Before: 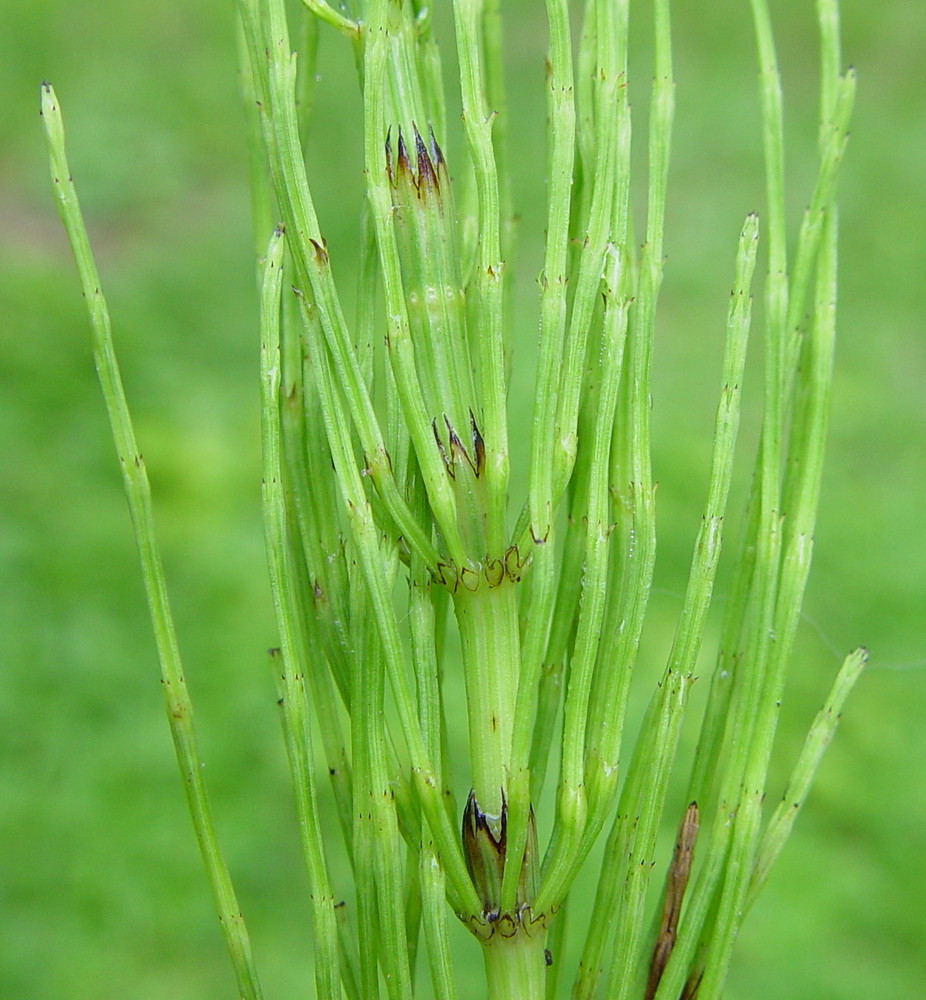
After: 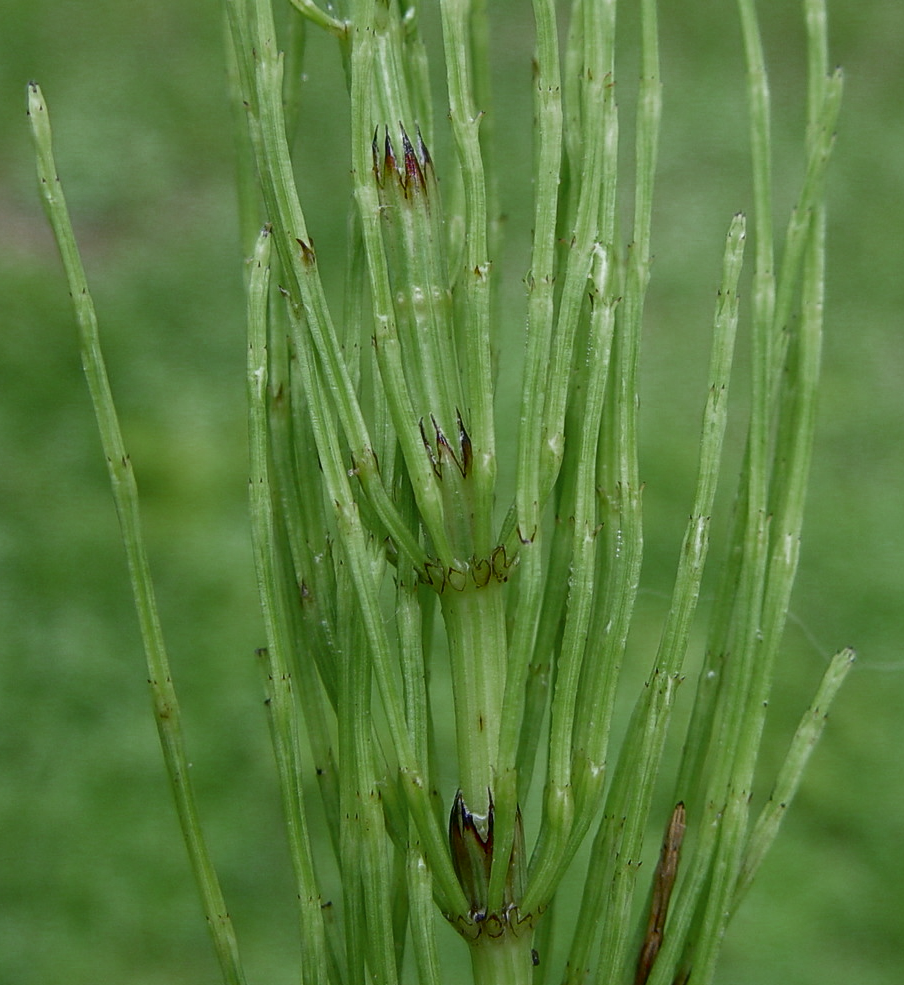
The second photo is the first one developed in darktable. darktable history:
contrast brightness saturation: contrast 0.122, brightness -0.122, saturation 0.196
color zones: curves: ch0 [(0, 0.48) (0.209, 0.398) (0.305, 0.332) (0.429, 0.493) (0.571, 0.5) (0.714, 0.5) (0.857, 0.5) (1, 0.48)]; ch1 [(0, 0.736) (0.143, 0.625) (0.225, 0.371) (0.429, 0.256) (0.571, 0.241) (0.714, 0.213) (0.857, 0.48) (1, 0.736)]; ch2 [(0, 0.448) (0.143, 0.498) (0.286, 0.5) (0.429, 0.5) (0.571, 0.5) (0.714, 0.5) (0.857, 0.5) (1, 0.448)]
crop and rotate: left 1.561%, right 0.753%, bottom 1.474%
